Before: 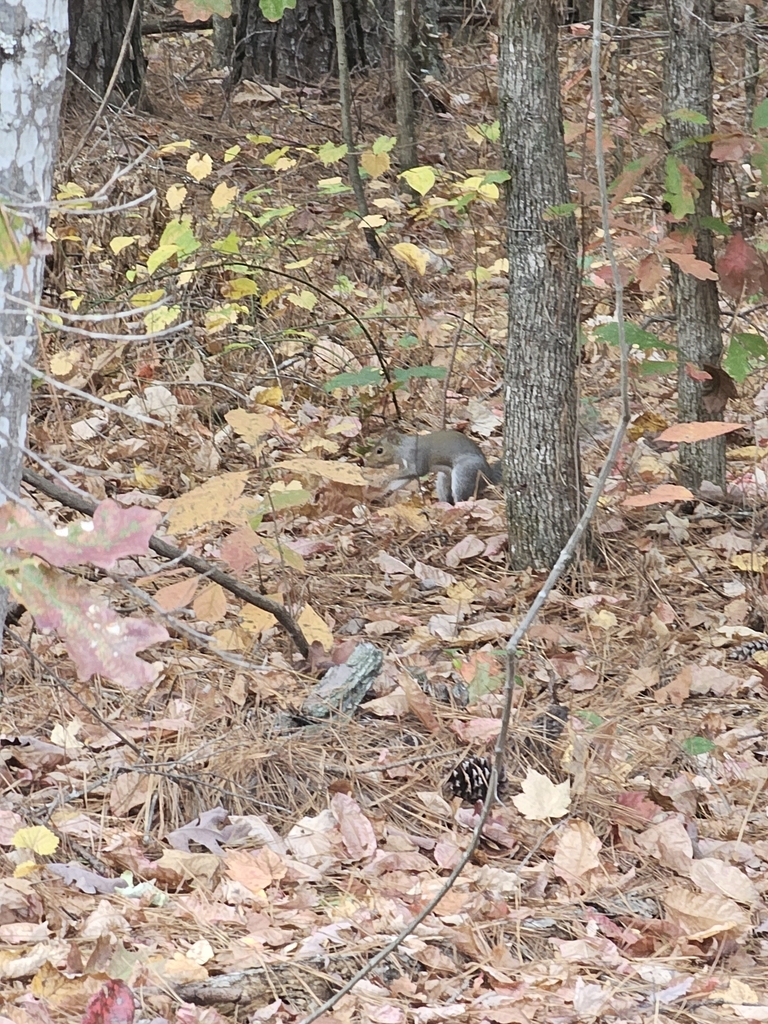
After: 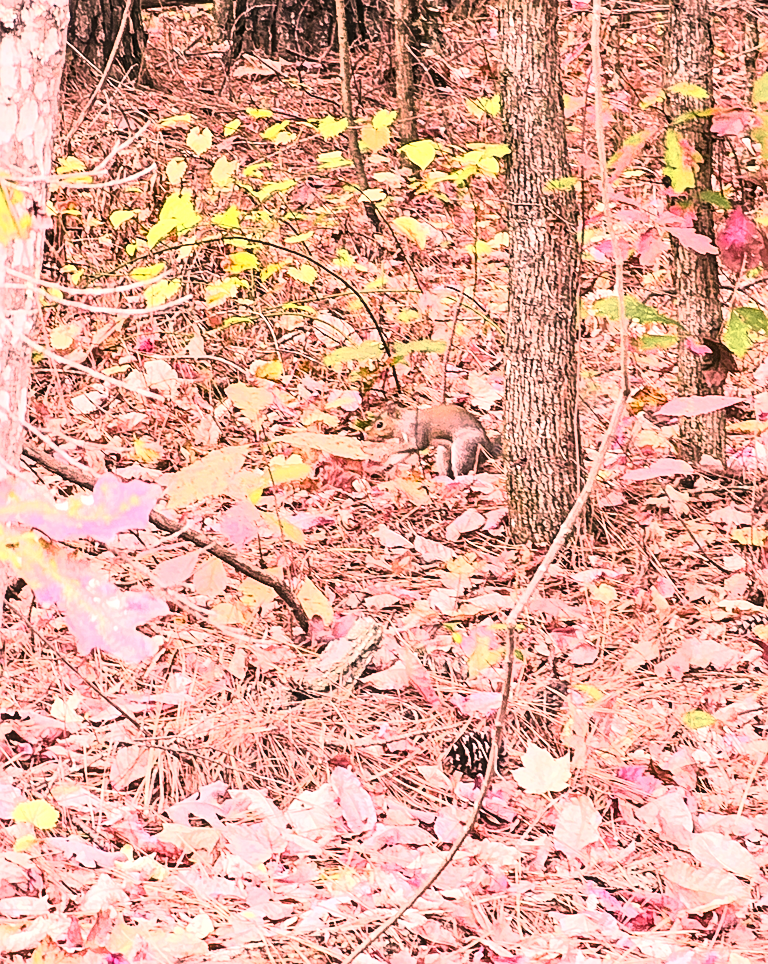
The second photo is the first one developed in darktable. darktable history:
exposure: black level correction 0, exposure 0.702 EV, compensate highlight preservation false
local contrast: on, module defaults
color correction: highlights a* 39.34, highlights b* 39.73, saturation 0.695
color balance rgb: perceptual saturation grading › global saturation 20%, perceptual saturation grading › highlights -25.35%, perceptual saturation grading › shadows 49.956%, global vibrance 20%
crop and rotate: top 2.567%, bottom 3.224%
sharpen: on, module defaults
color zones: curves: ch0 [(0, 0.533) (0.126, 0.533) (0.234, 0.533) (0.368, 0.357) (0.5, 0.5) (0.625, 0.5) (0.74, 0.637) (0.875, 0.5)]; ch1 [(0.004, 0.708) (0.129, 0.662) (0.25, 0.5) (0.375, 0.331) (0.496, 0.396) (0.625, 0.649) (0.739, 0.26) (0.875, 0.5) (1, 0.478)]; ch2 [(0, 0.409) (0.132, 0.403) (0.236, 0.558) (0.379, 0.448) (0.5, 0.5) (0.625, 0.5) (0.691, 0.39) (0.875, 0.5)]
tone curve: curves: ch0 [(0, 0) (0.236, 0.124) (0.373, 0.304) (0.542, 0.593) (0.737, 0.873) (1, 1)]; ch1 [(0, 0) (0.399, 0.328) (0.488, 0.484) (0.598, 0.624) (1, 1)]; ch2 [(0, 0) (0.448, 0.405) (0.523, 0.511) (0.592, 0.59) (1, 1)], color space Lab, linked channels, preserve colors none
